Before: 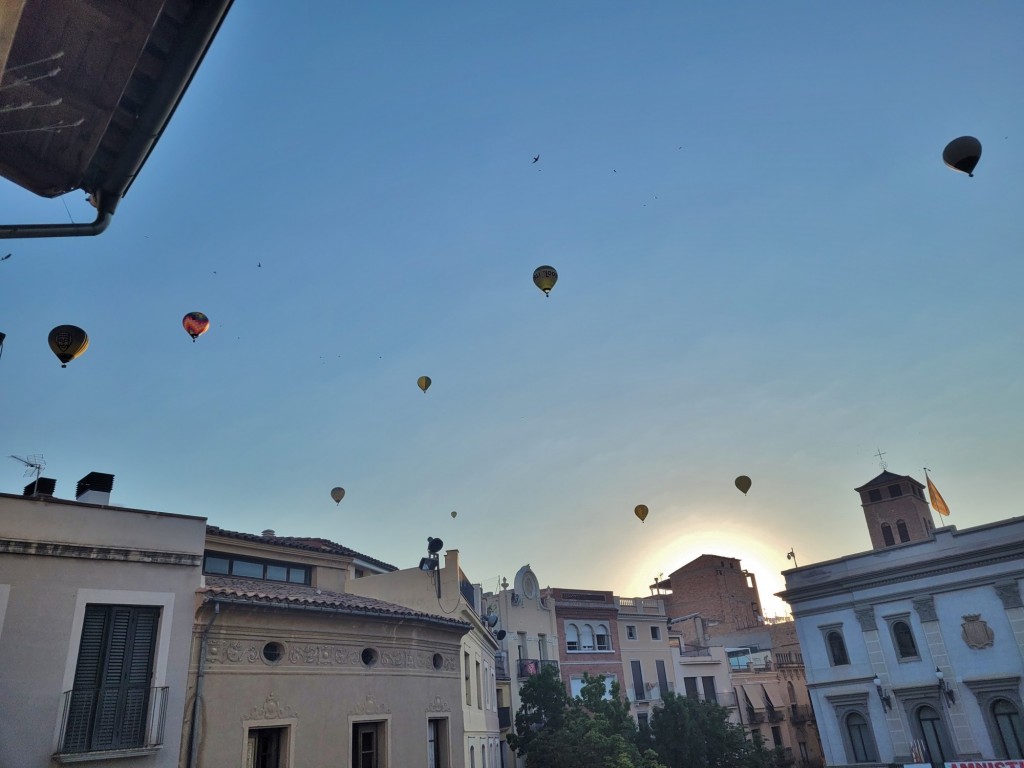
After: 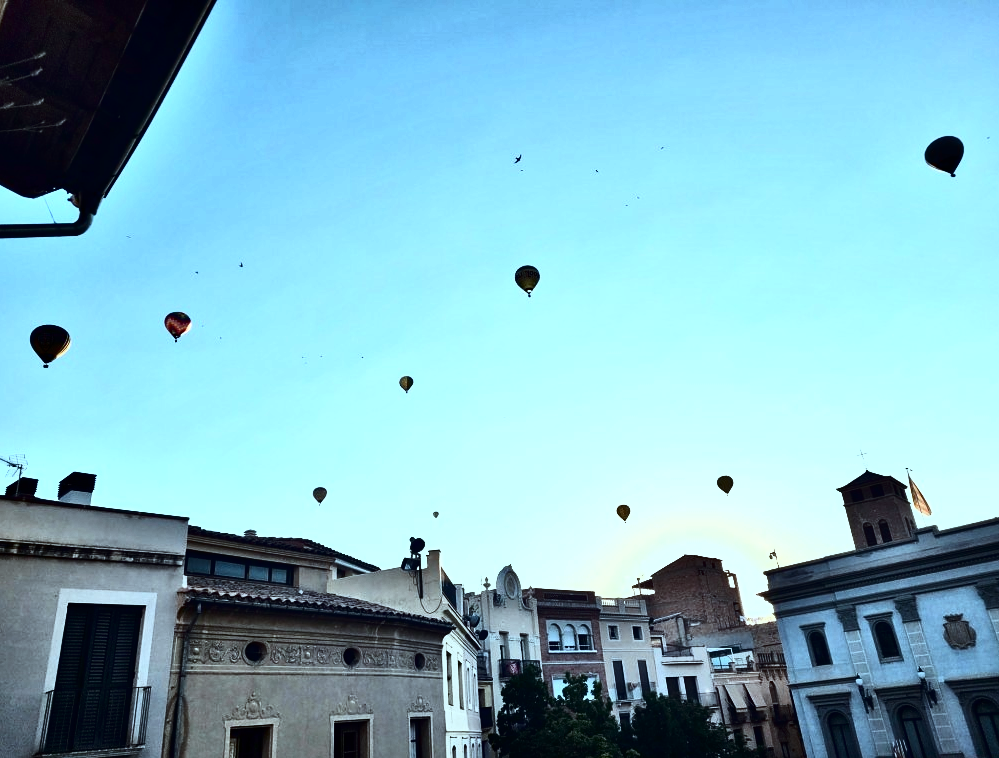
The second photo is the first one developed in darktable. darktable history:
crop and rotate: left 1.781%, right 0.622%, bottom 1.228%
color correction: highlights a* -10.18, highlights b* -9.69
tone curve: curves: ch0 [(0, 0) (0.003, 0) (0.011, 0.001) (0.025, 0.003) (0.044, 0.003) (0.069, 0.006) (0.1, 0.009) (0.136, 0.014) (0.177, 0.029) (0.224, 0.061) (0.277, 0.127) (0.335, 0.218) (0.399, 0.38) (0.468, 0.588) (0.543, 0.809) (0.623, 0.947) (0.709, 0.987) (0.801, 0.99) (0.898, 0.99) (1, 1)], color space Lab, independent channels, preserve colors none
